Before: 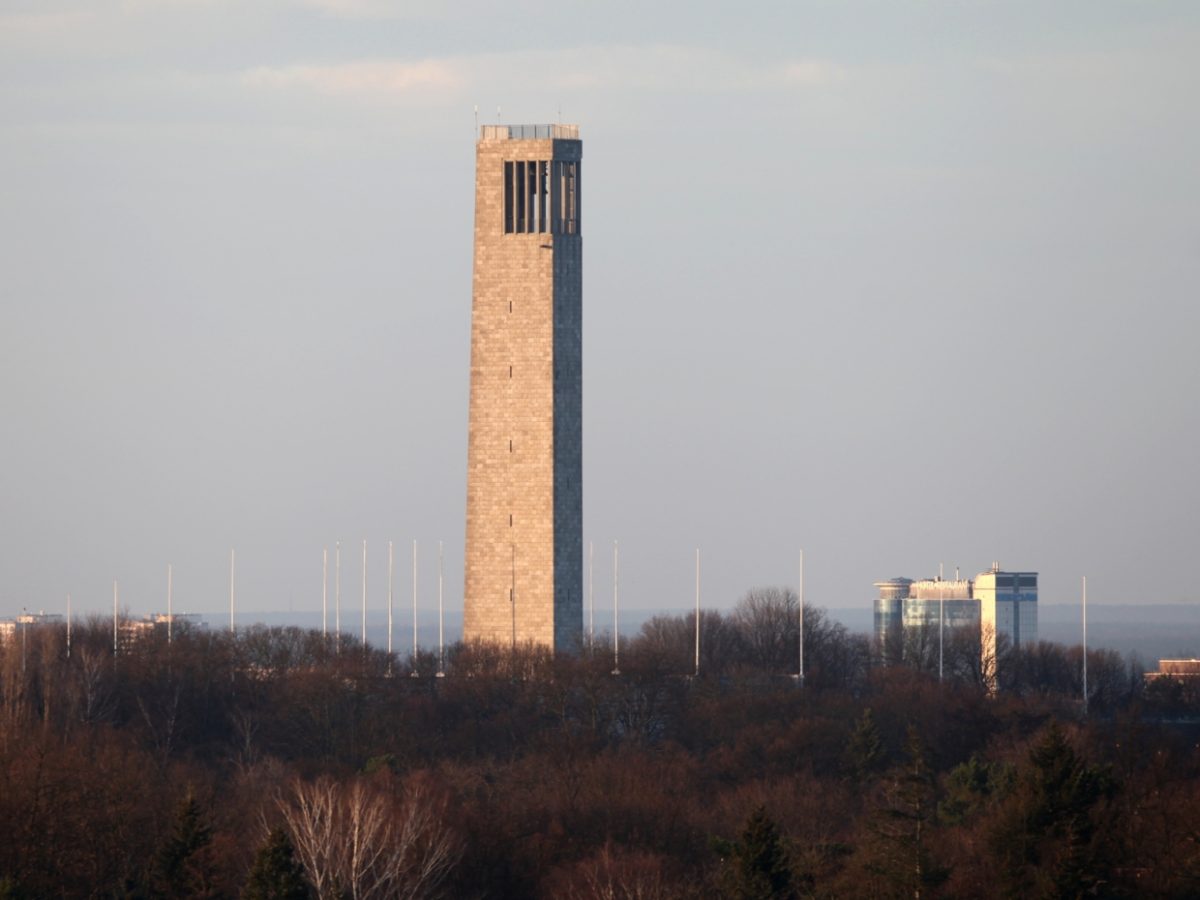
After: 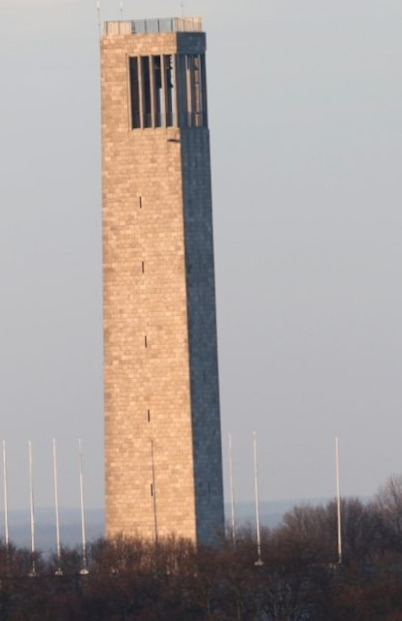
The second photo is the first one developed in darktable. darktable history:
rotate and perspective: rotation -2.12°, lens shift (vertical) 0.009, lens shift (horizontal) -0.008, automatic cropping original format, crop left 0.036, crop right 0.964, crop top 0.05, crop bottom 0.959
crop and rotate: left 29.476%, top 10.214%, right 35.32%, bottom 17.333%
